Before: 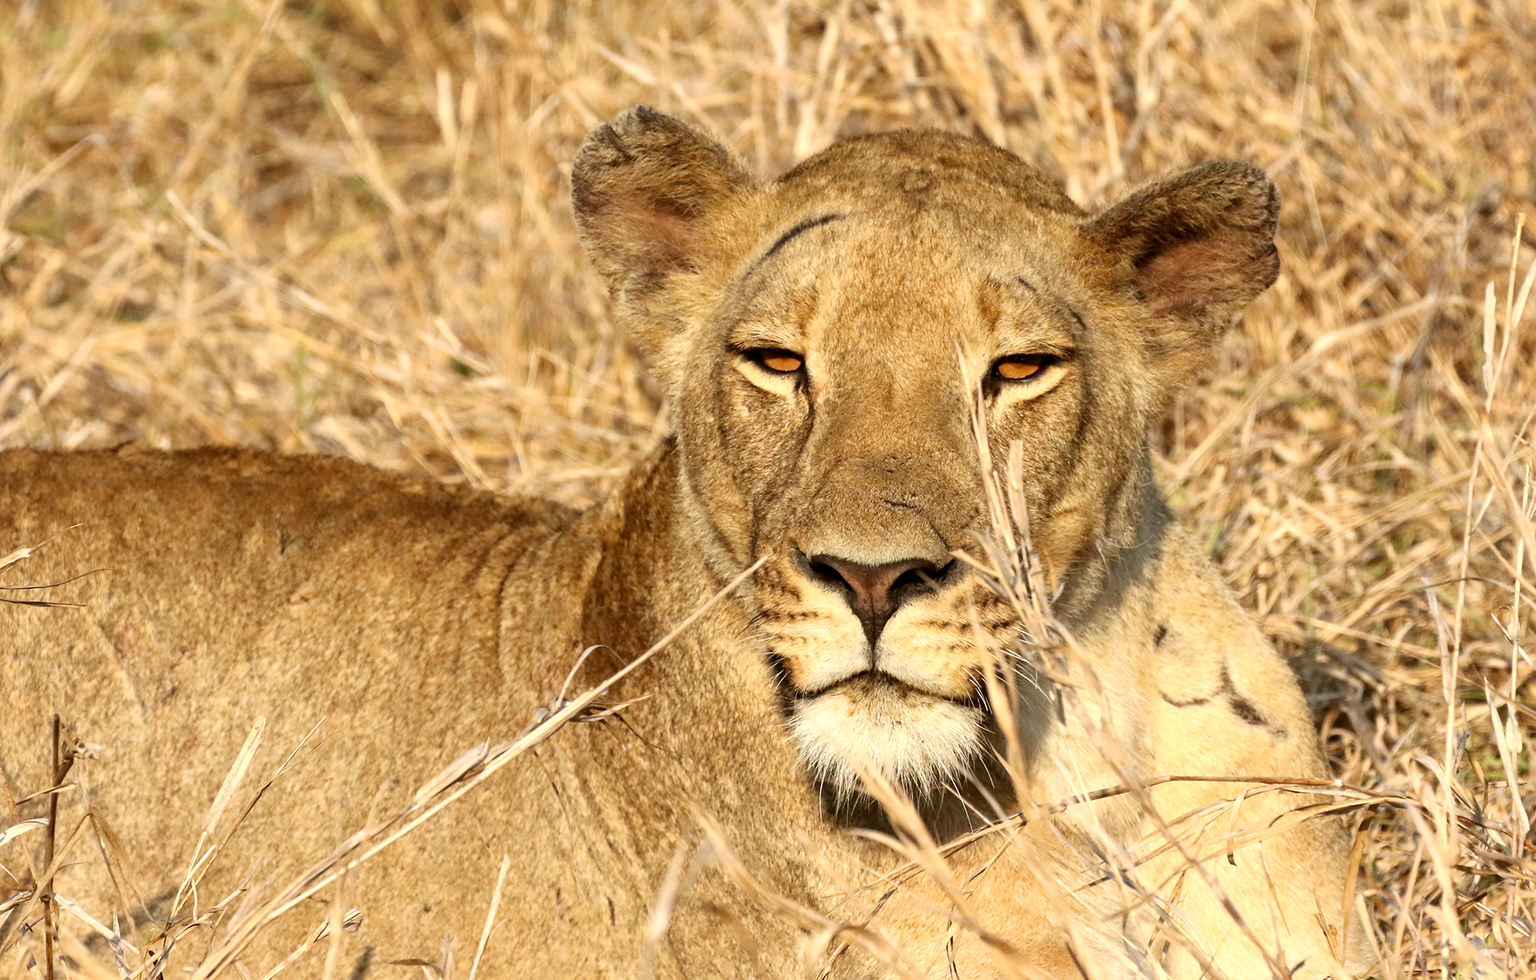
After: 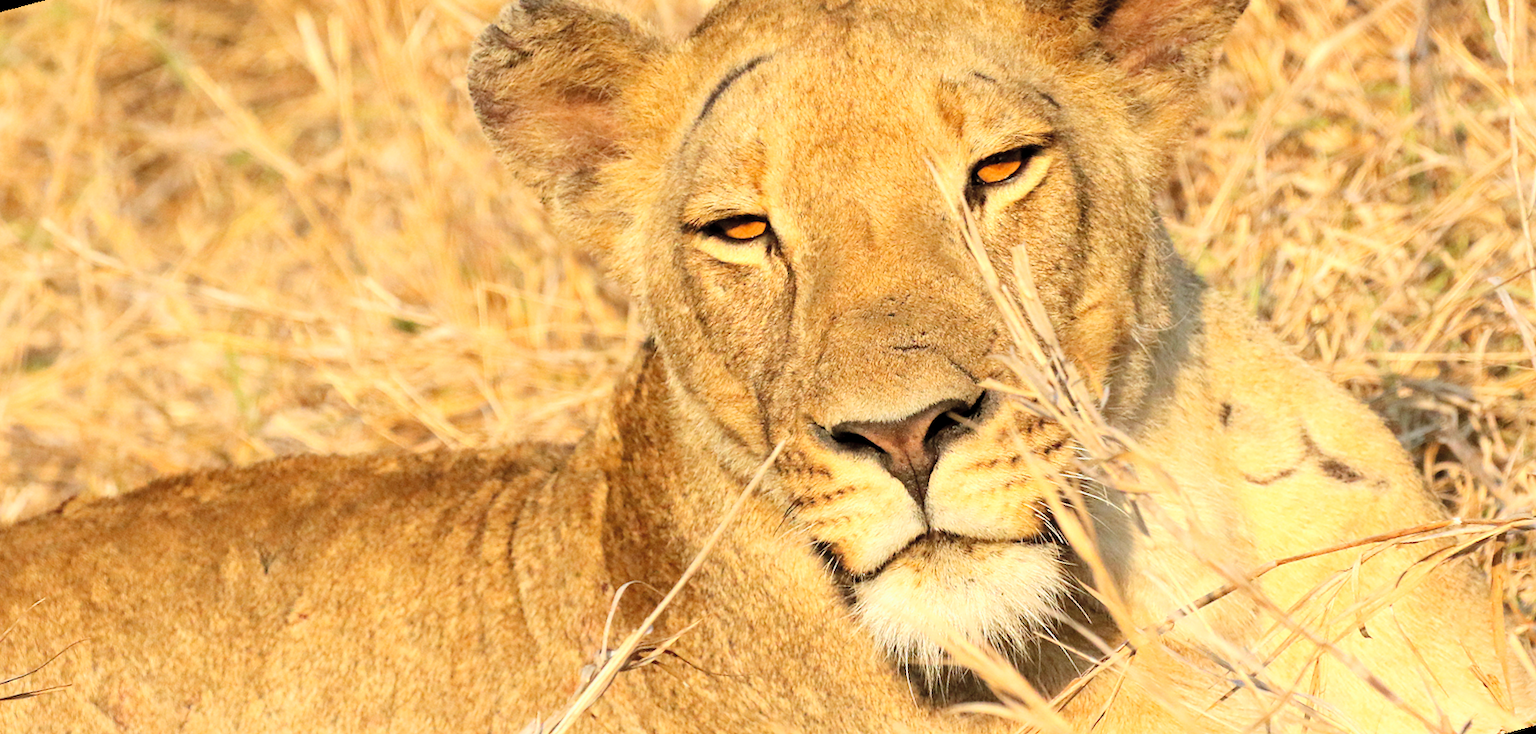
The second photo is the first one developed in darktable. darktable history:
global tonemap: drago (0.7, 100)
contrast brightness saturation: contrast 0.09, saturation 0.28
rotate and perspective: rotation -14.8°, crop left 0.1, crop right 0.903, crop top 0.25, crop bottom 0.748
